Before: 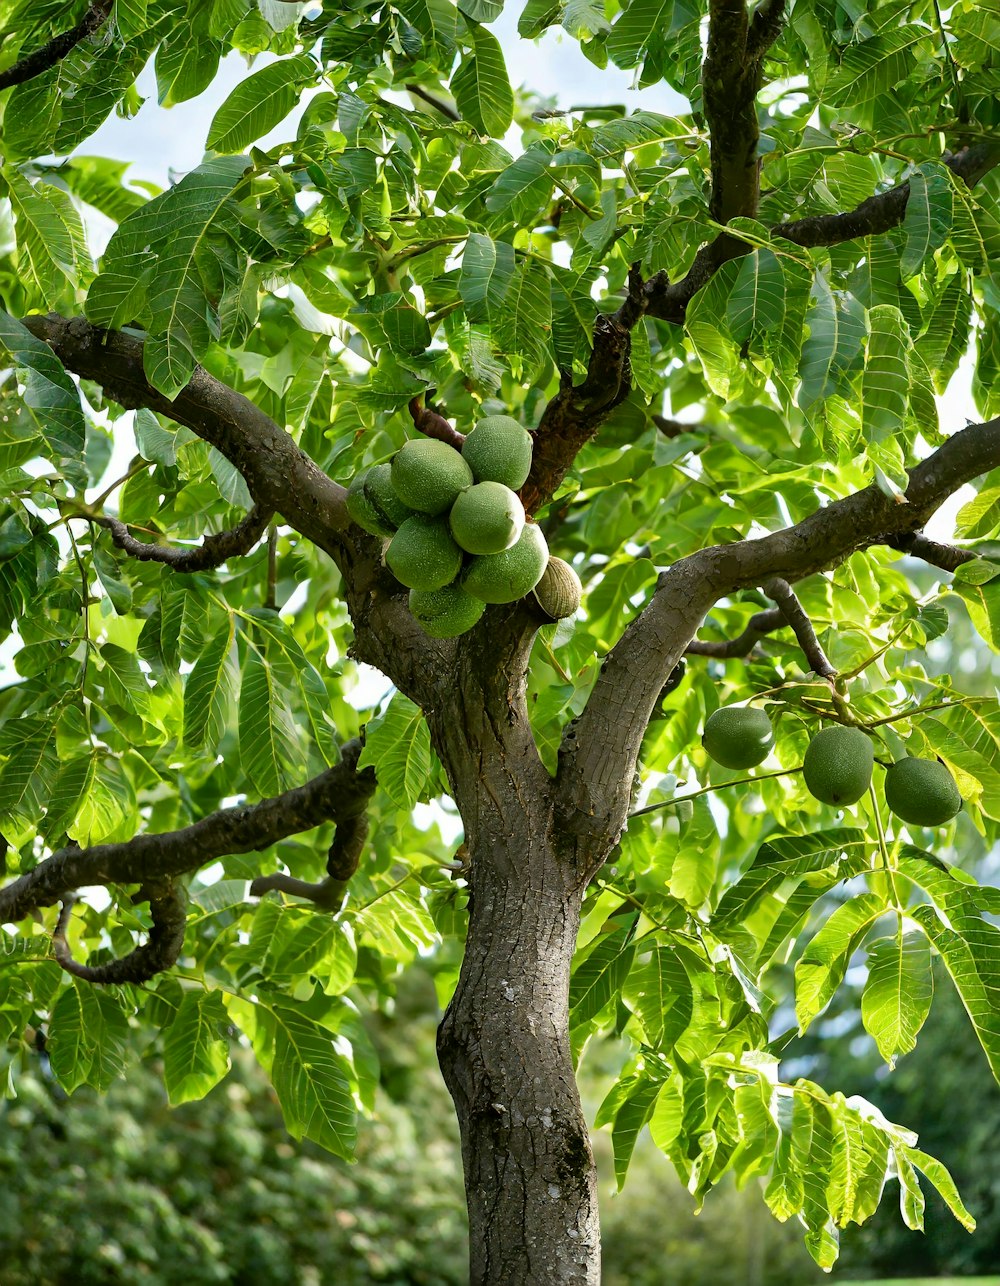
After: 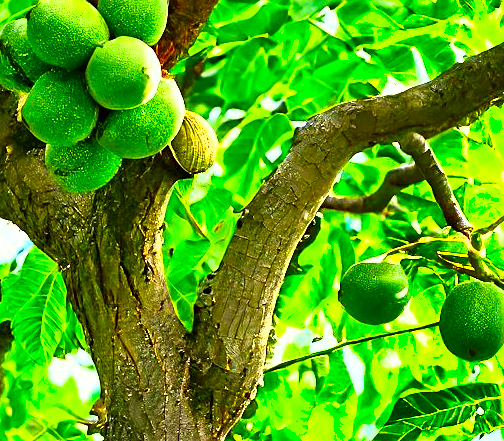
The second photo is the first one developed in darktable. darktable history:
color correction: highlights b* 0.011, saturation 2.1
exposure: black level correction 0, exposure 1.455 EV, compensate exposure bias true, compensate highlight preservation false
shadows and highlights: shadows 4.72, soften with gaussian
crop: left 36.446%, top 34.637%, right 13.134%, bottom 31.046%
sharpen: on, module defaults
contrast equalizer: y [[0.5, 0.496, 0.435, 0.435, 0.496, 0.5], [0.5 ×6], [0.5 ×6], [0 ×6], [0 ×6]], mix -0.992
